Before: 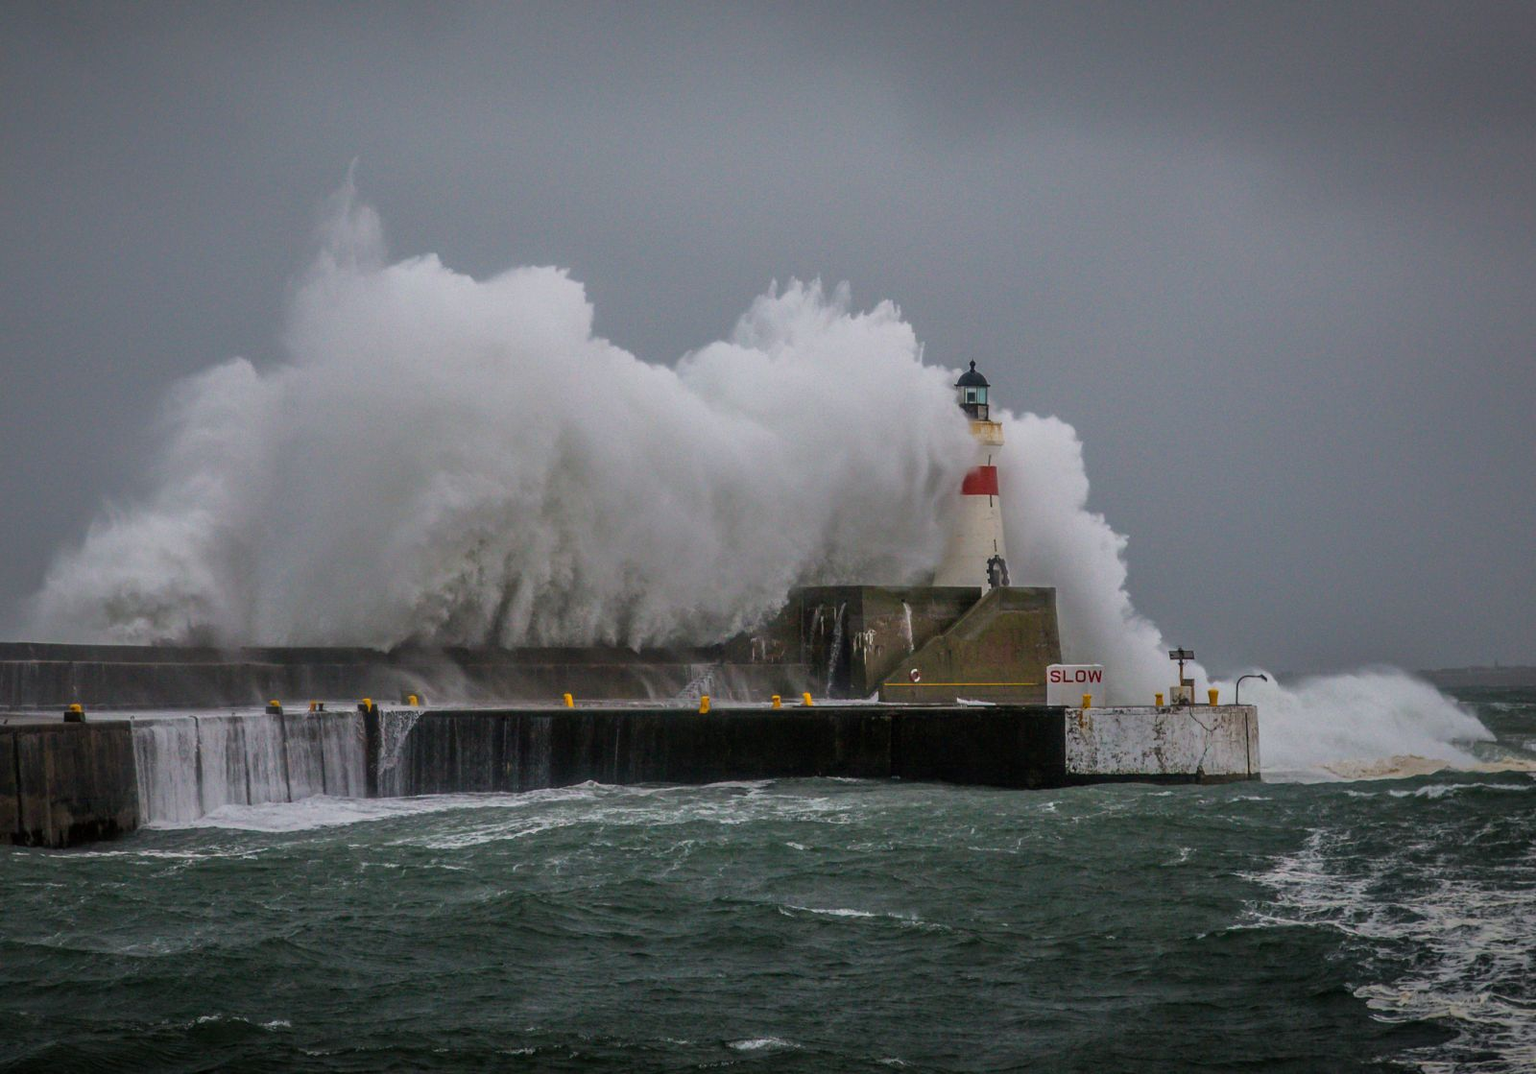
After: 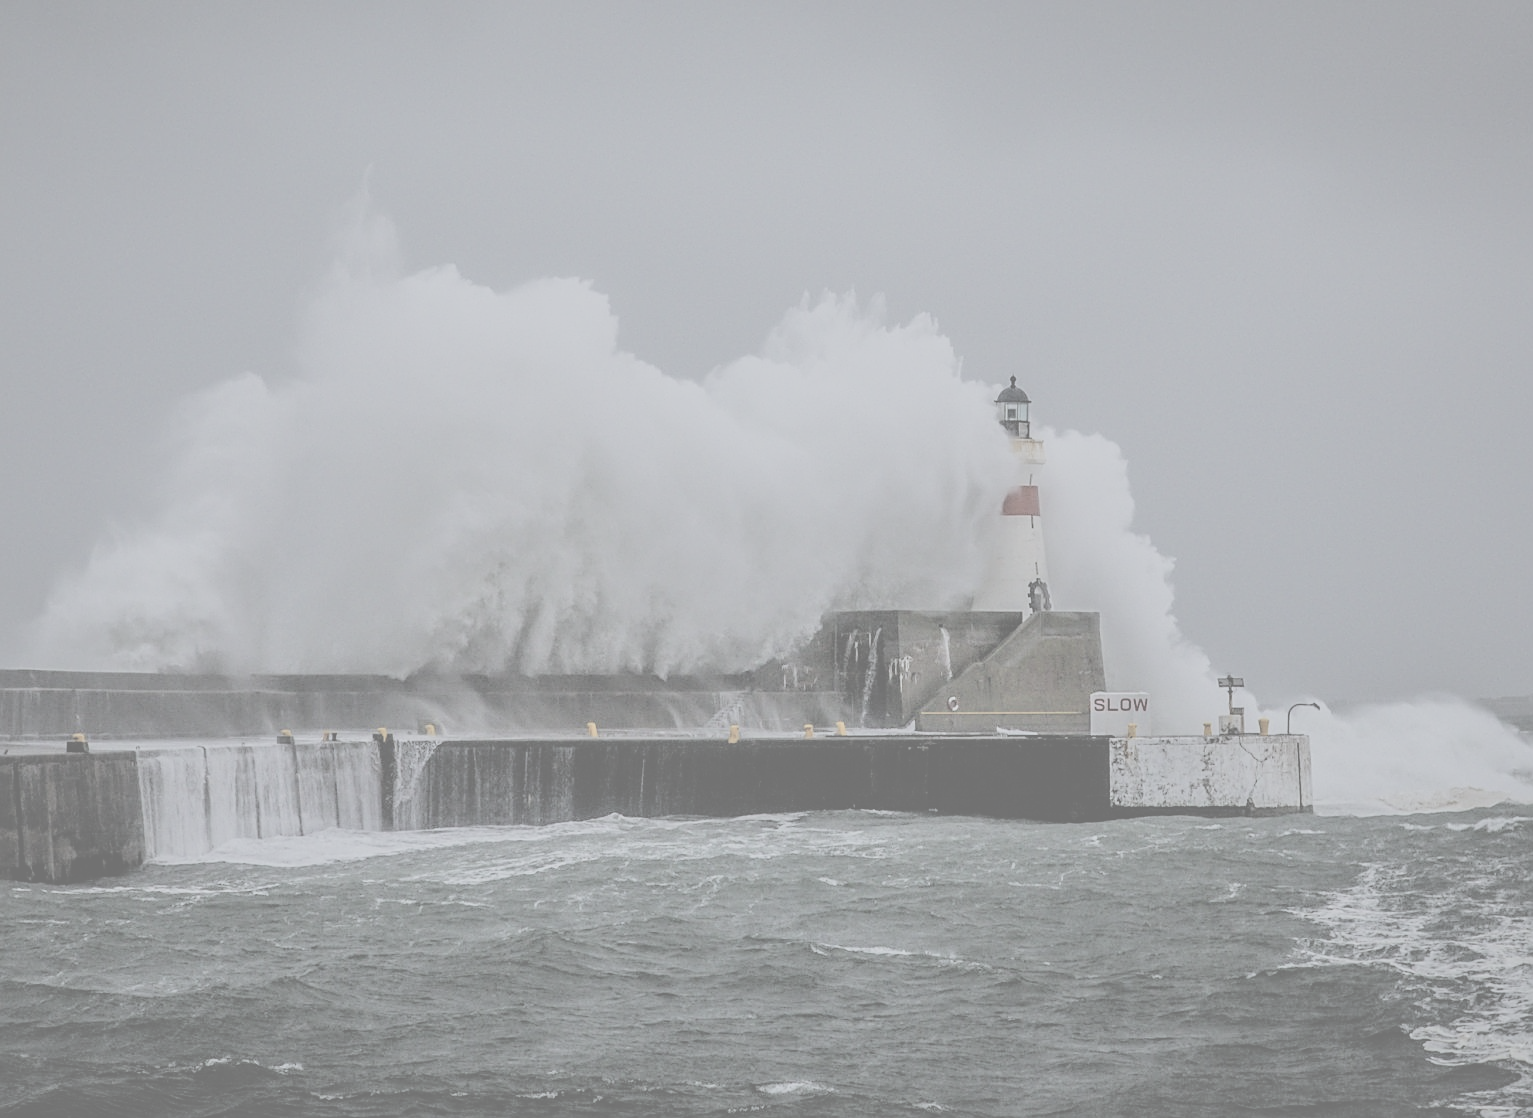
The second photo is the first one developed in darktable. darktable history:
crop: right 4.126%, bottom 0.031%
white balance: red 0.924, blue 1.095
contrast brightness saturation: contrast -0.32, brightness 0.75, saturation -0.78
shadows and highlights: shadows 20.55, highlights -20.99, soften with gaussian
sharpen: on, module defaults
filmic rgb: black relative exposure -7.65 EV, white relative exposure 4.56 EV, hardness 3.61
